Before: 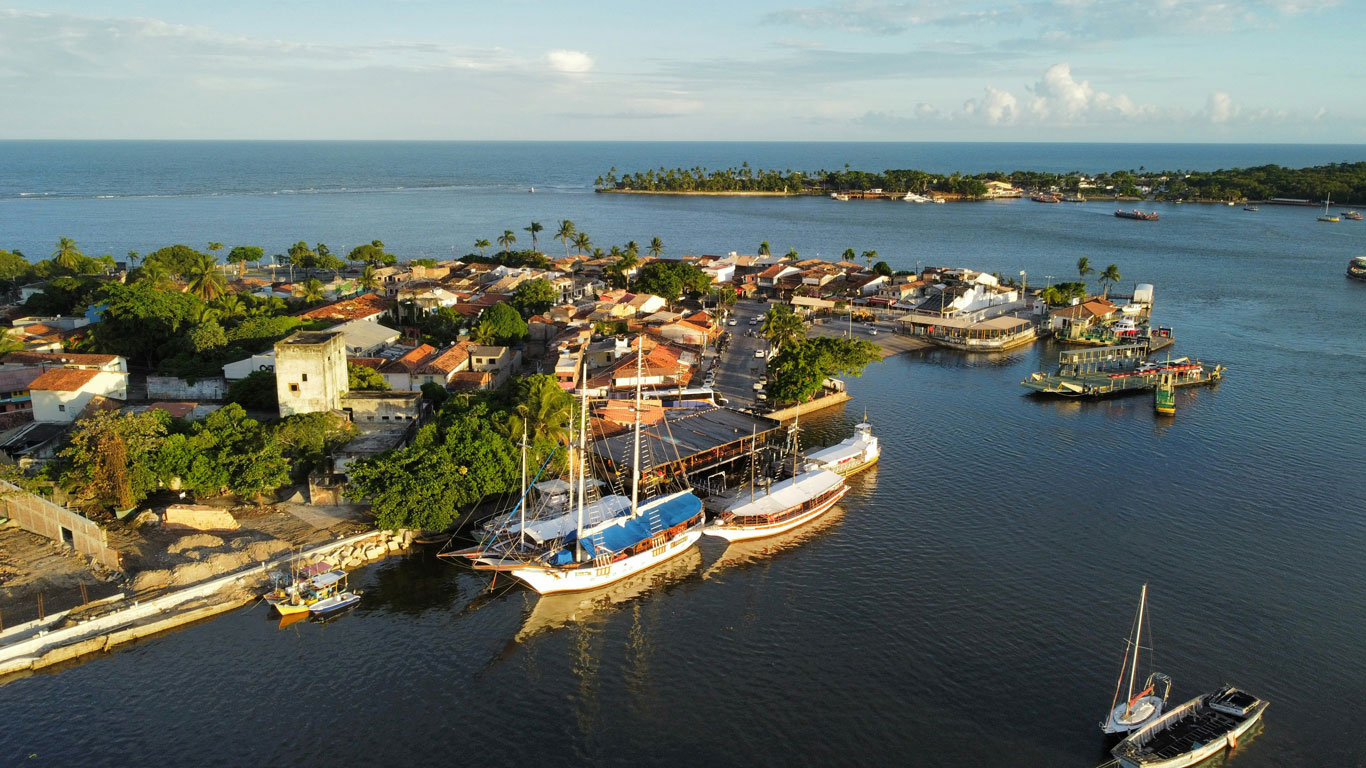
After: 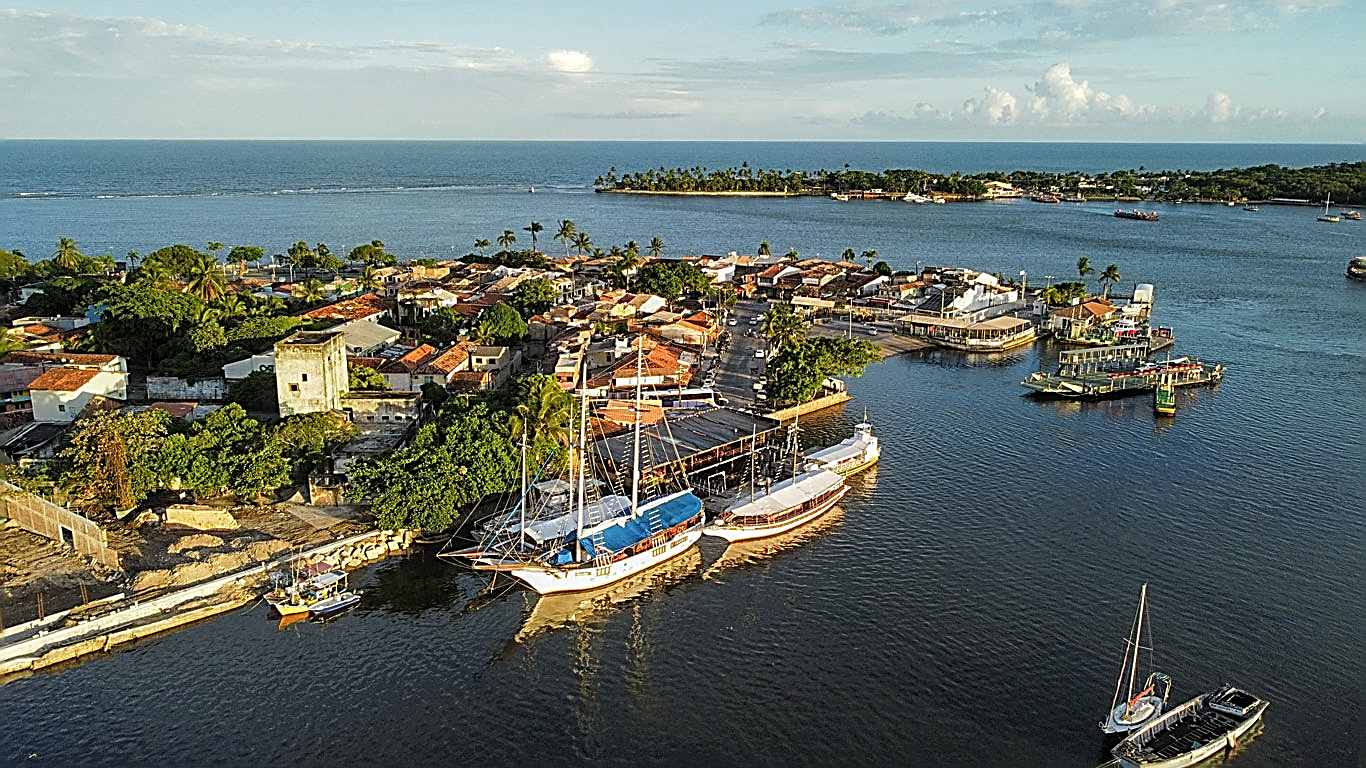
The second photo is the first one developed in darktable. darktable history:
sharpen: amount 1.861
local contrast: on, module defaults
